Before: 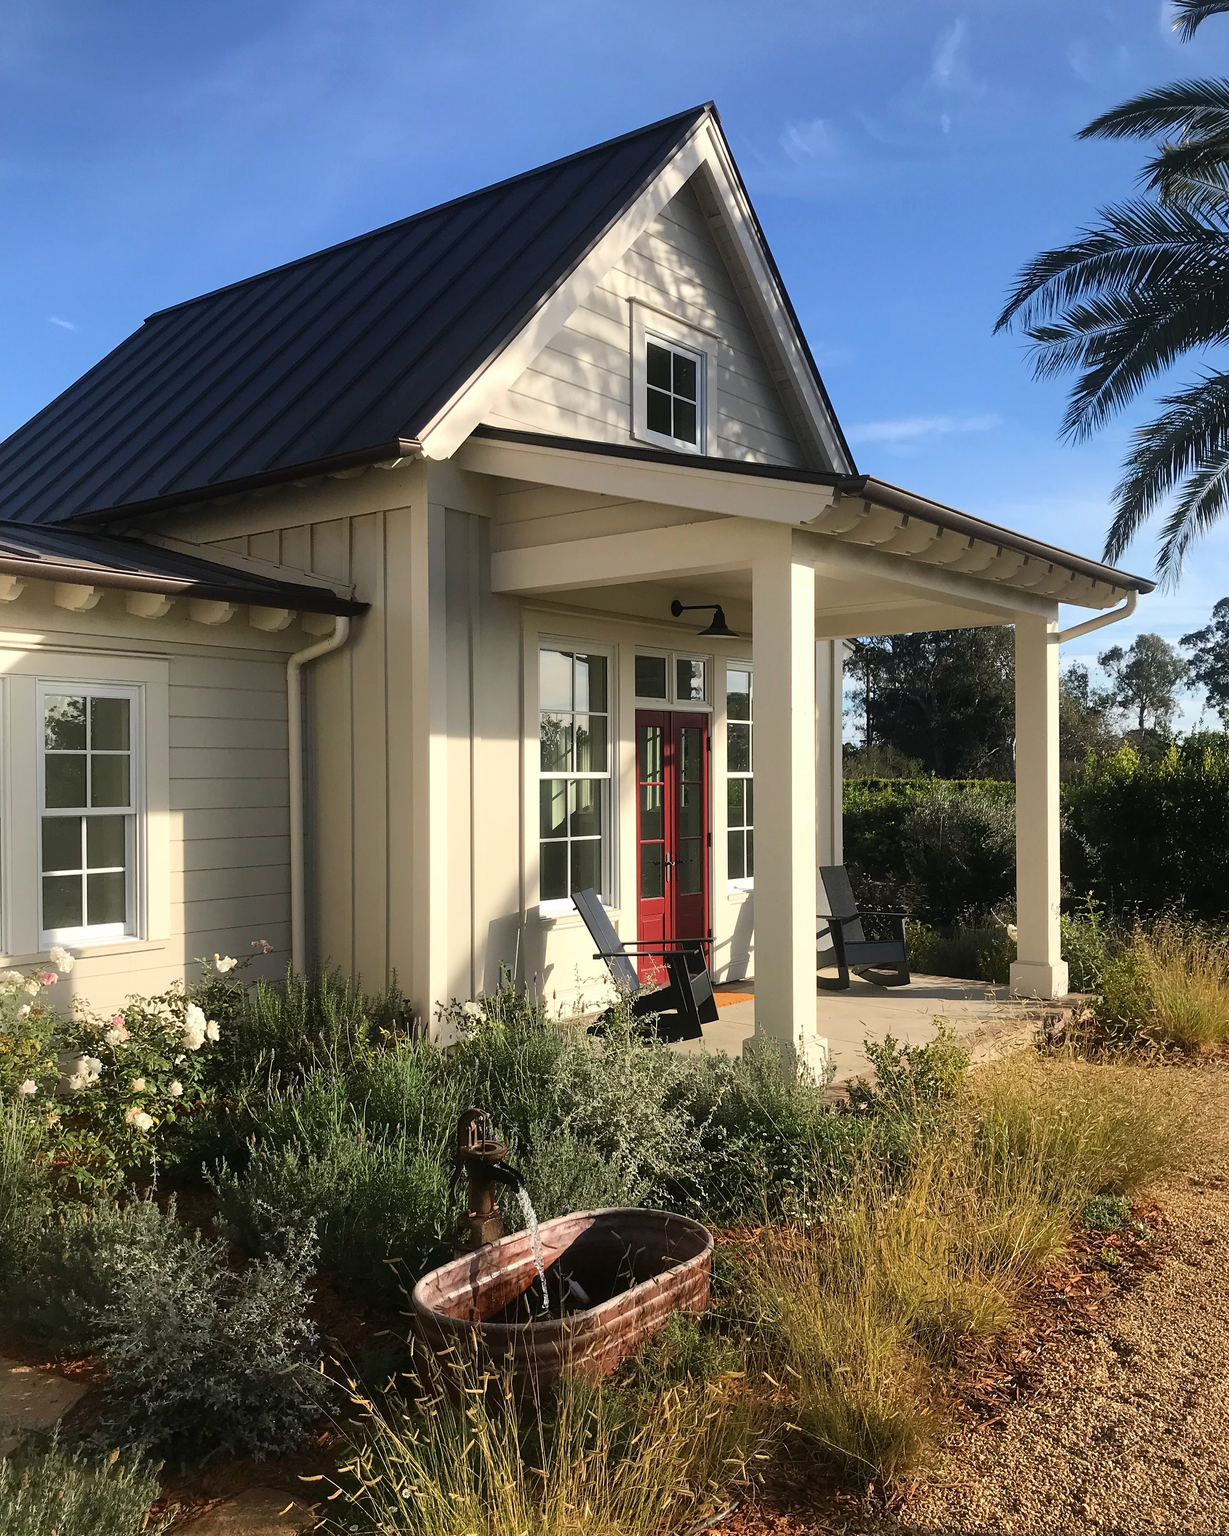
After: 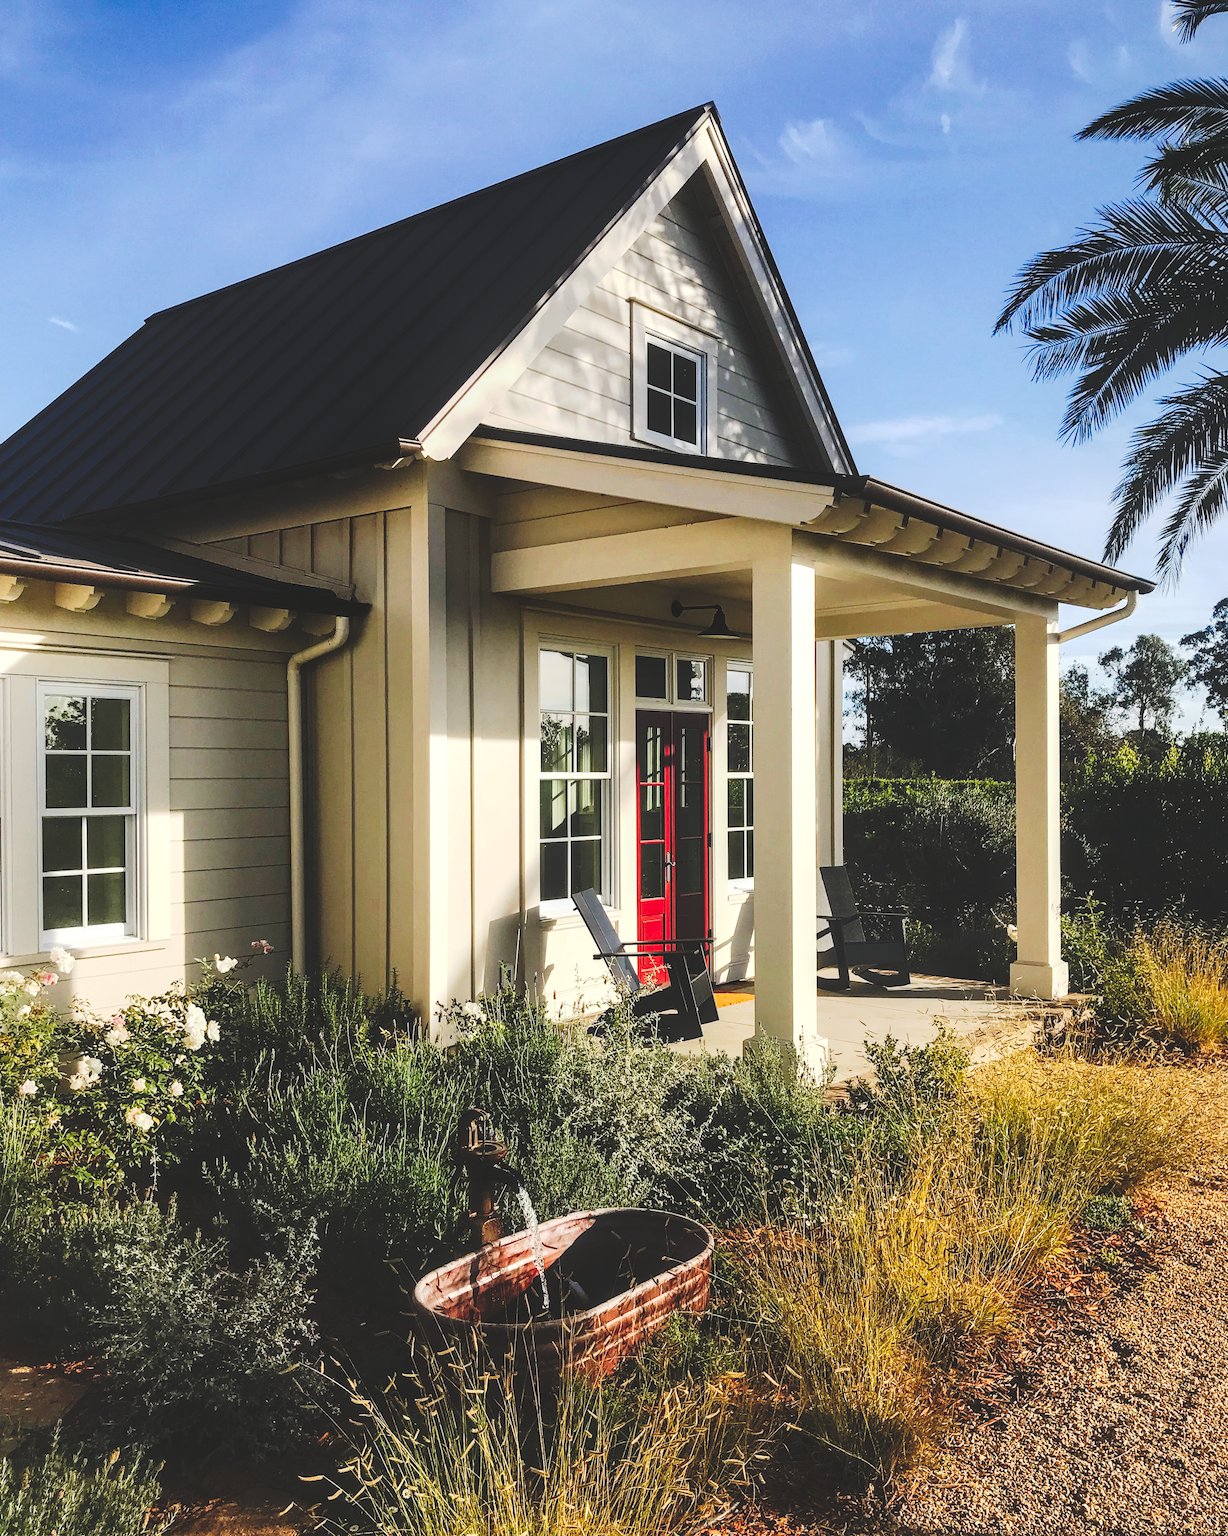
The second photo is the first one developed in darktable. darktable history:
local contrast: detail 130%
tone curve: curves: ch0 [(0, 0) (0.003, 0.145) (0.011, 0.15) (0.025, 0.15) (0.044, 0.156) (0.069, 0.161) (0.1, 0.169) (0.136, 0.175) (0.177, 0.184) (0.224, 0.196) (0.277, 0.234) (0.335, 0.291) (0.399, 0.391) (0.468, 0.505) (0.543, 0.633) (0.623, 0.742) (0.709, 0.826) (0.801, 0.882) (0.898, 0.93) (1, 1)], preserve colors none
